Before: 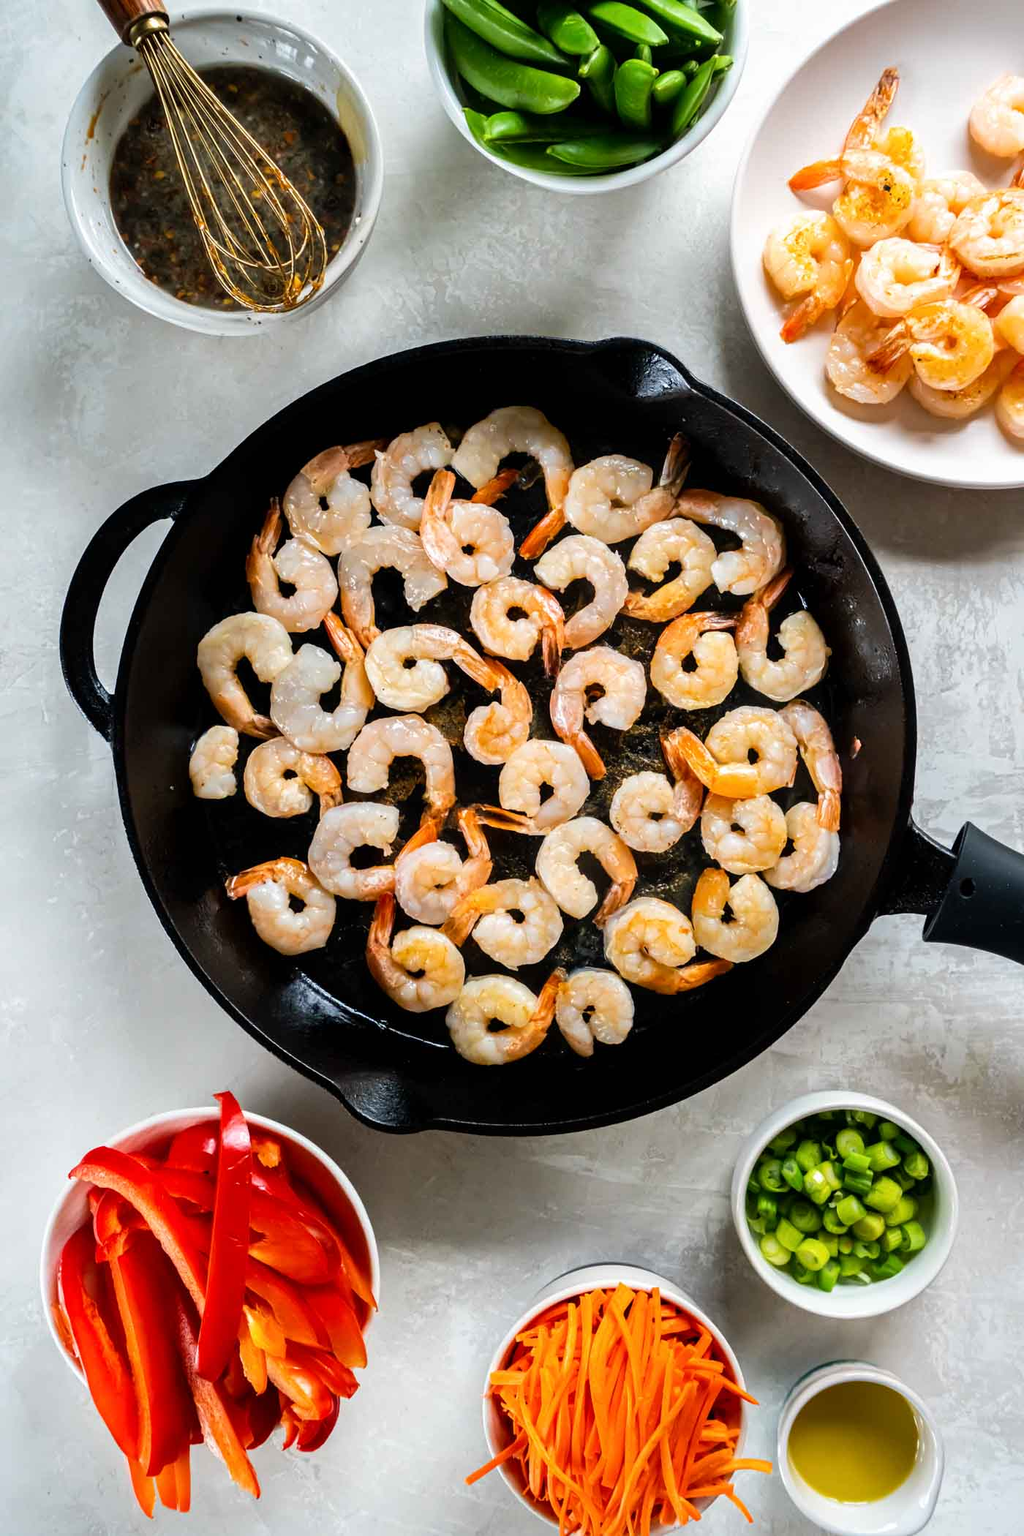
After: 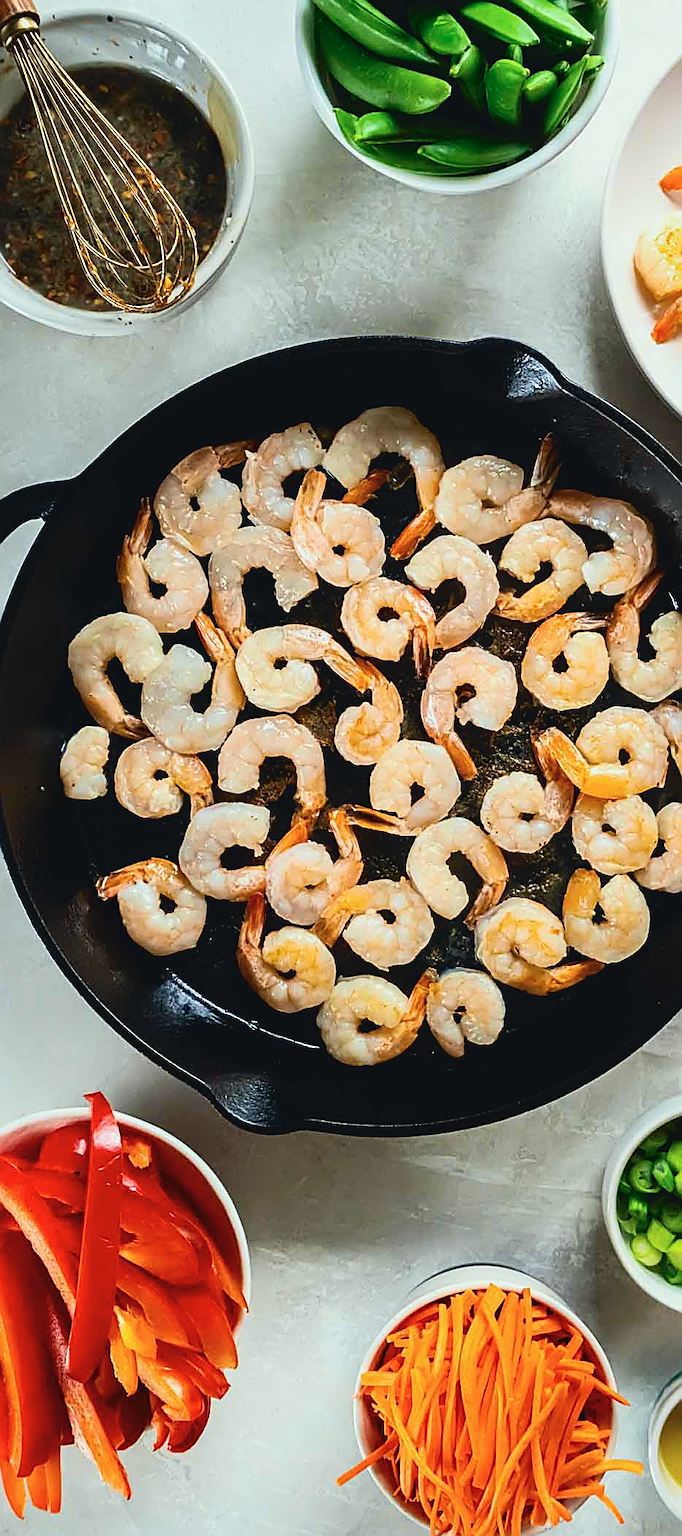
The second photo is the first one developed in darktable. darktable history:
crop and rotate: left 12.648%, right 20.685%
tone curve: curves: ch0 [(0, 0.045) (0.155, 0.169) (0.46, 0.466) (0.751, 0.788) (1, 0.961)]; ch1 [(0, 0) (0.43, 0.408) (0.472, 0.469) (0.505, 0.503) (0.553, 0.563) (0.592, 0.581) (0.631, 0.625) (1, 1)]; ch2 [(0, 0) (0.505, 0.495) (0.55, 0.557) (0.583, 0.573) (1, 1)], color space Lab, independent channels, preserve colors none
sharpen: amount 0.901
color correction: highlights a* -4.73, highlights b* 5.06, saturation 0.97
exposure: exposure -0.064 EV, compensate highlight preservation false
